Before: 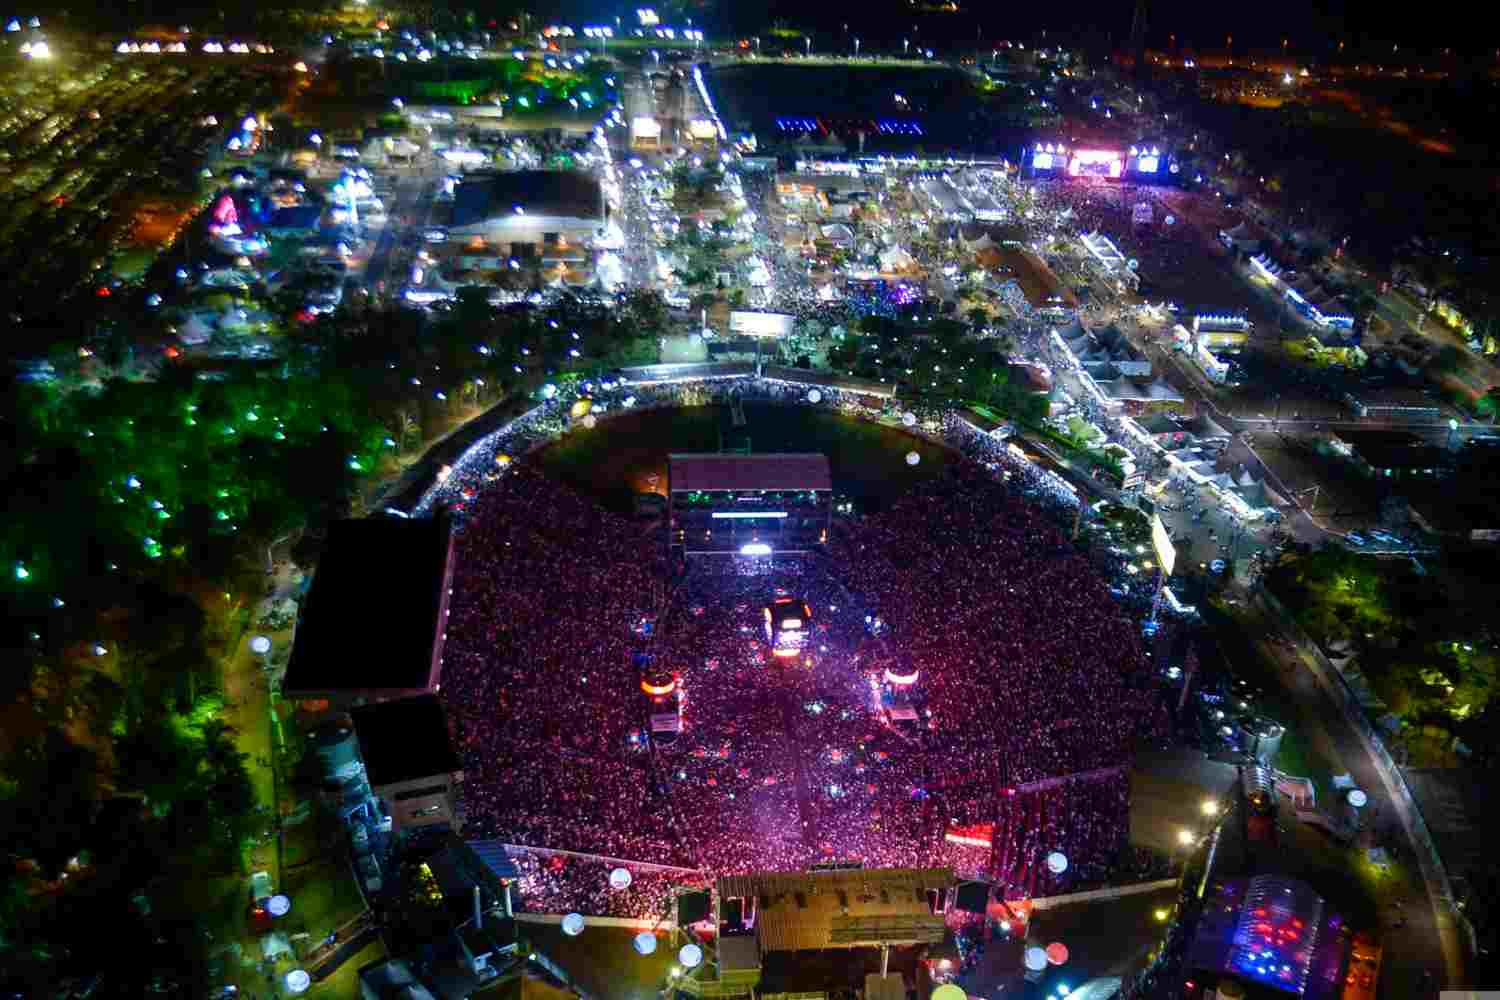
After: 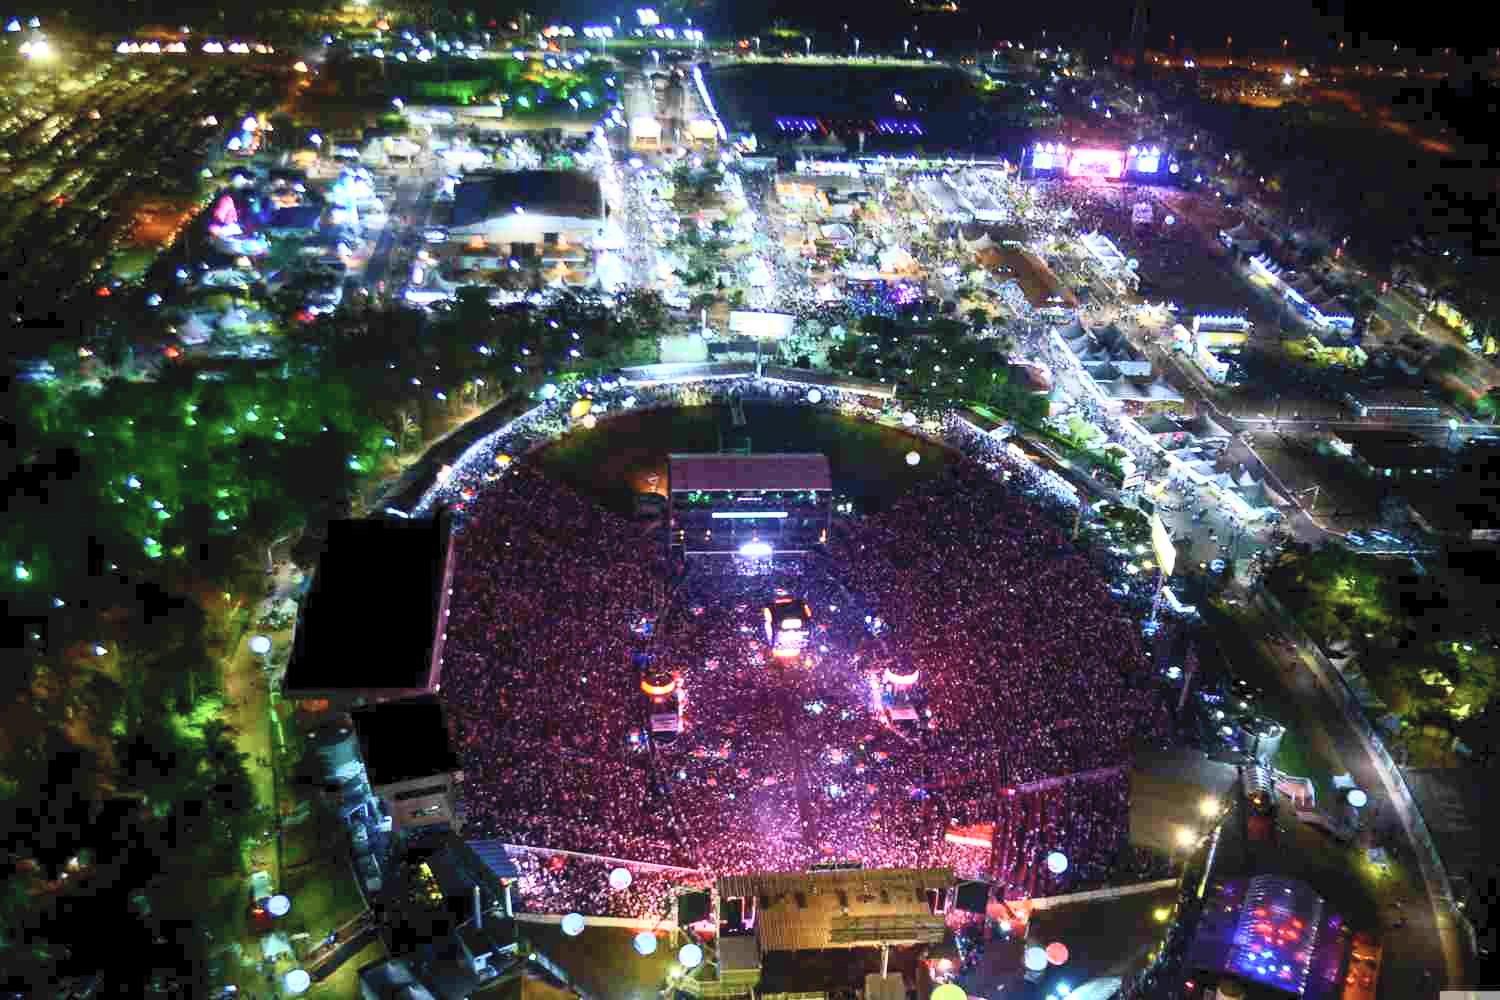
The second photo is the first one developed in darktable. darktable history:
shadows and highlights: radius 335.31, shadows 64.63, highlights 5.76, compress 87.94%, soften with gaussian
contrast brightness saturation: contrast 0.372, brightness 0.514
